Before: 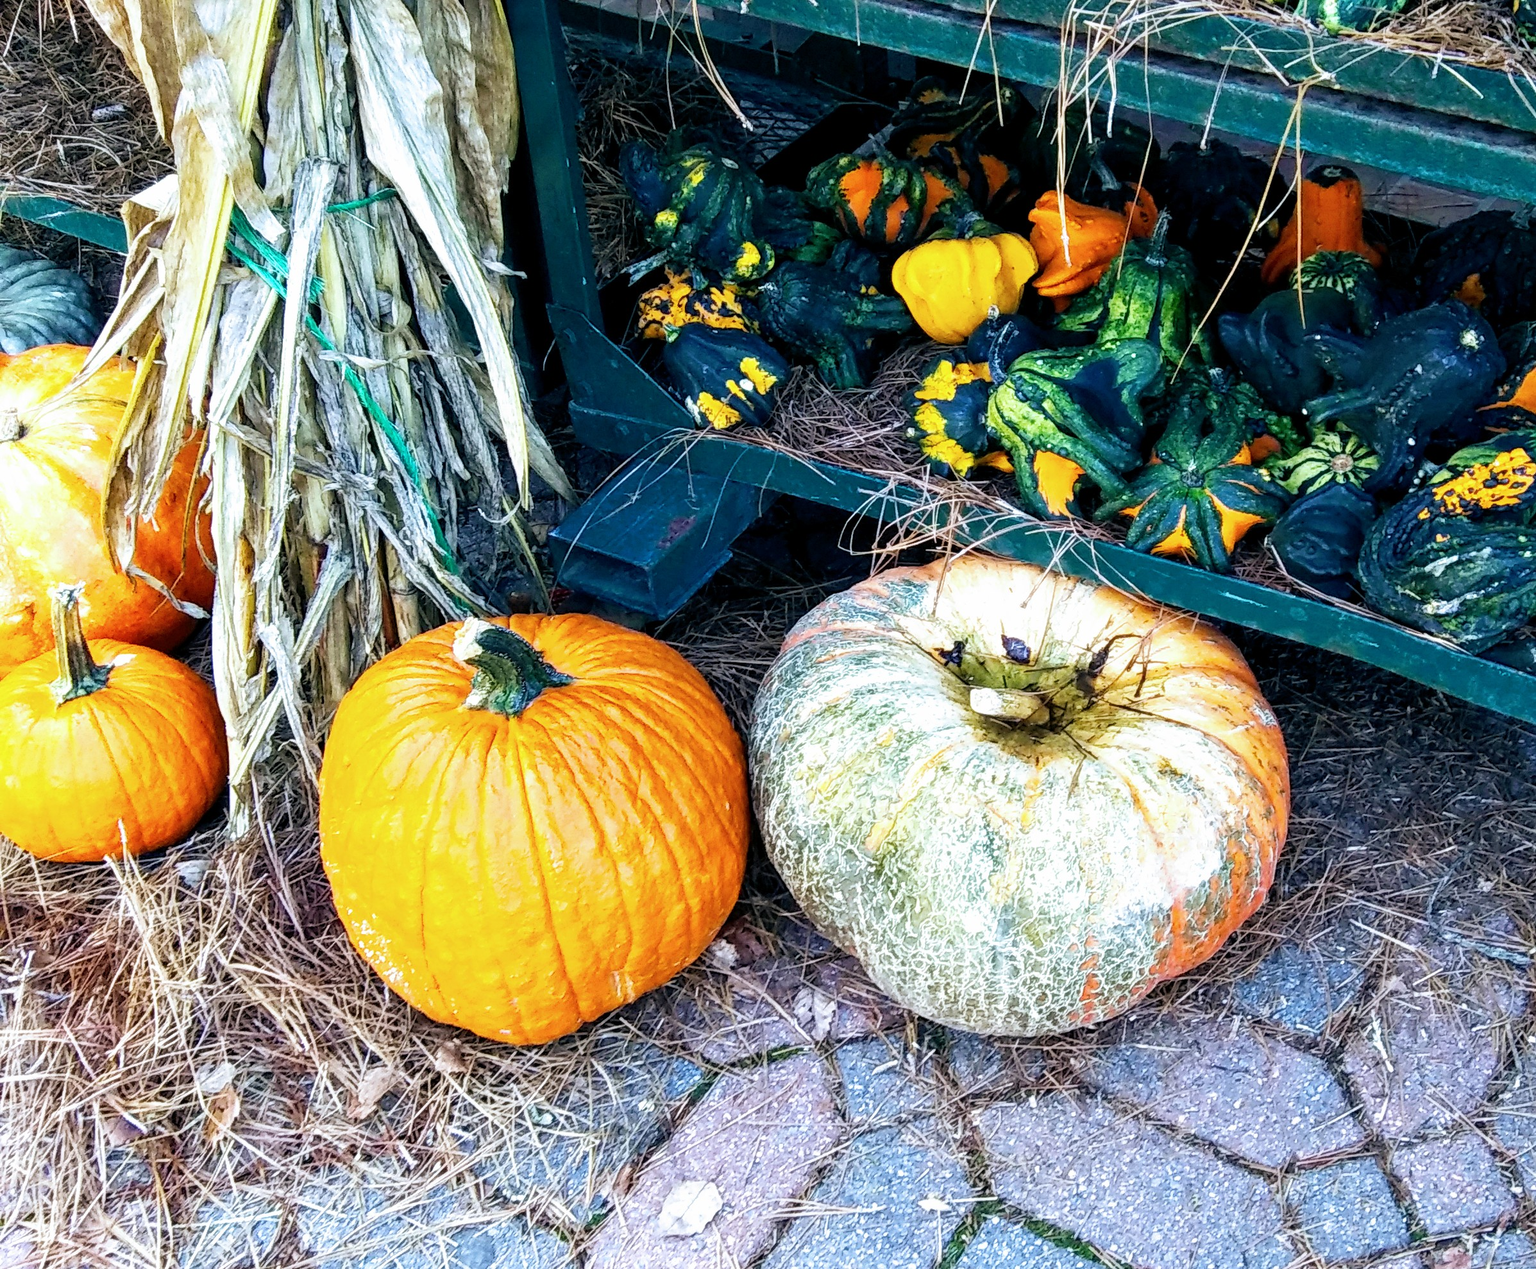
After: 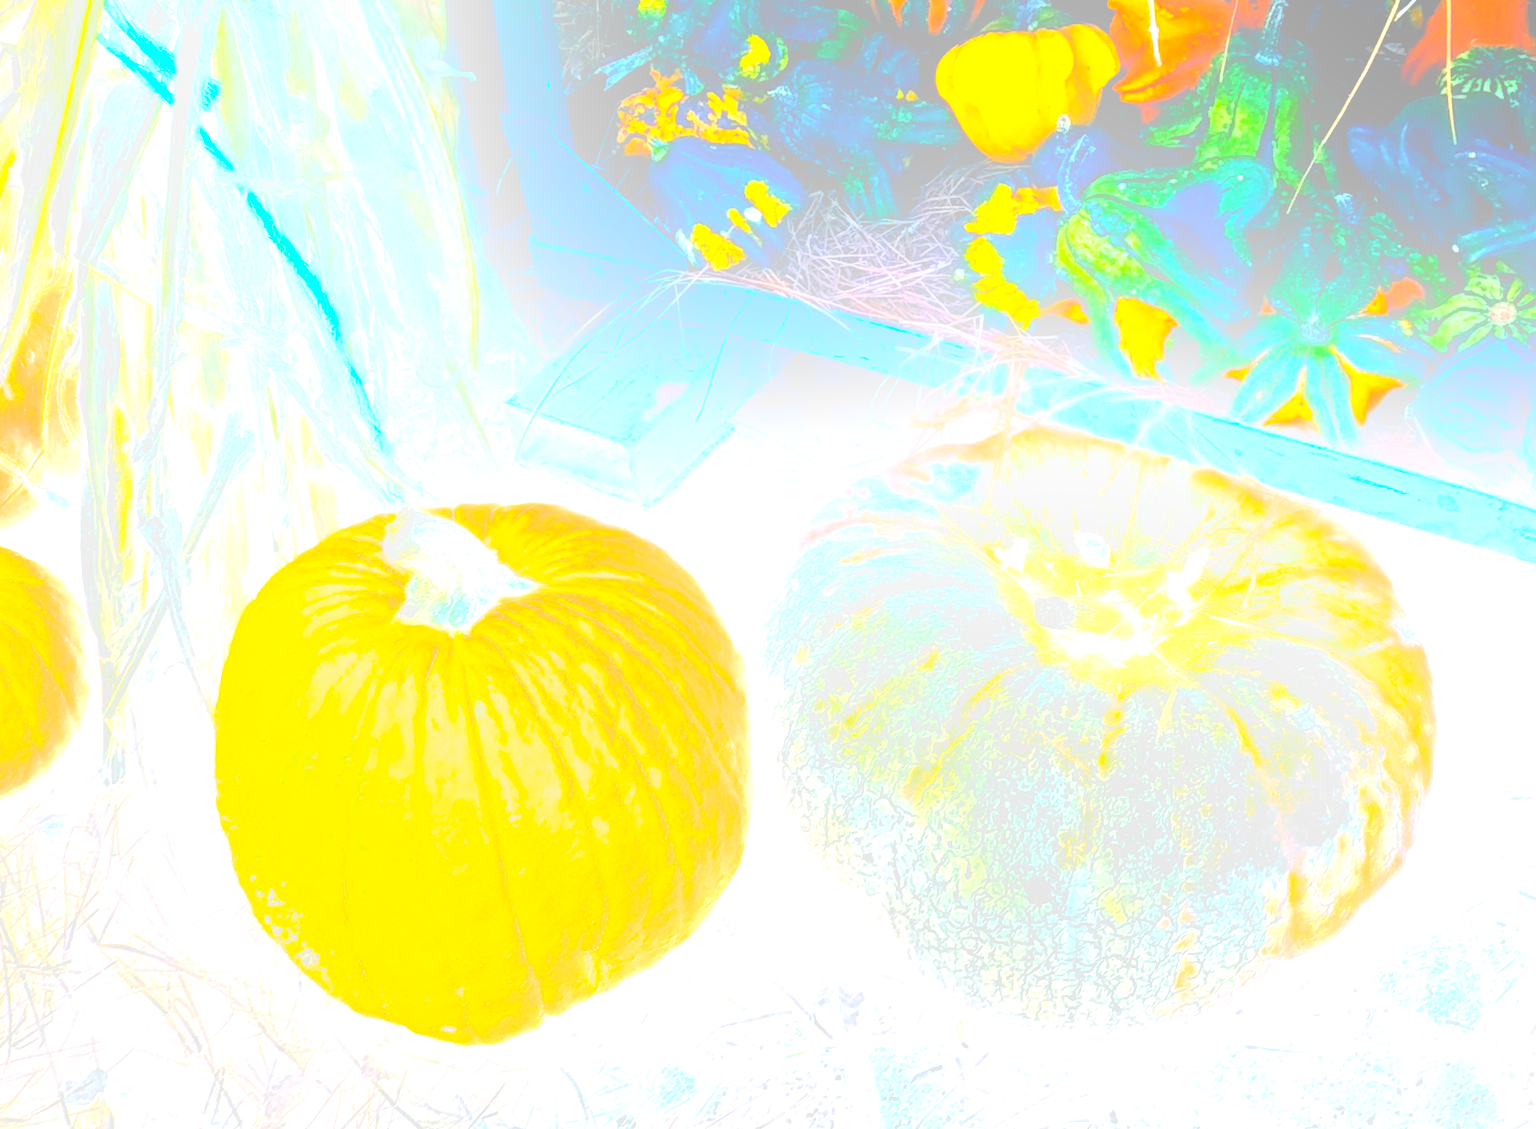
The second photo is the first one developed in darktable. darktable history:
color zones: curves: ch0 [(0, 0.613) (0.01, 0.613) (0.245, 0.448) (0.498, 0.529) (0.642, 0.665) (0.879, 0.777) (0.99, 0.613)]; ch1 [(0, 0) (0.143, 0) (0.286, 0) (0.429, 0) (0.571, 0) (0.714, 0) (0.857, 0)], mix -131.09%
tone equalizer: -8 EV -0.75 EV, -7 EV -0.7 EV, -6 EV -0.6 EV, -5 EV -0.4 EV, -3 EV 0.4 EV, -2 EV 0.6 EV, -1 EV 0.7 EV, +0 EV 0.75 EV, edges refinement/feathering 500, mask exposure compensation -1.57 EV, preserve details no
crop: left 9.712%, top 16.928%, right 10.845%, bottom 12.332%
bloom: size 85%, threshold 5%, strength 85%
